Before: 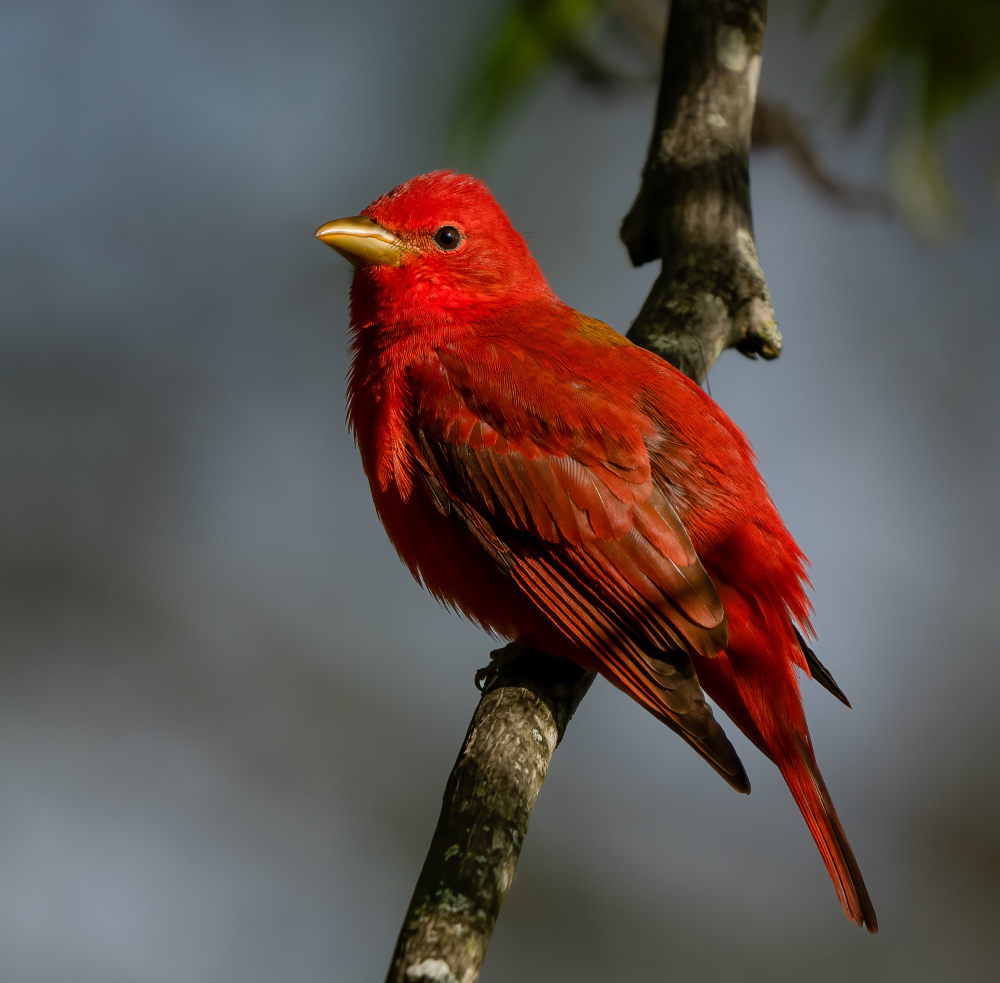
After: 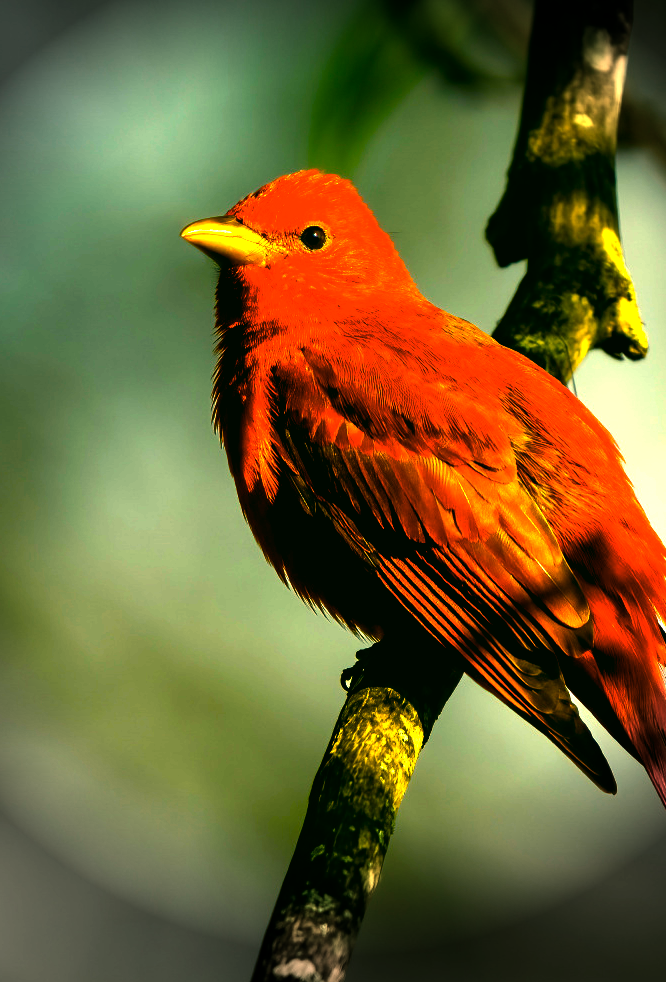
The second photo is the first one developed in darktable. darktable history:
crop and rotate: left 13.409%, right 19.924%
contrast brightness saturation: saturation -0.1
vignetting: fall-off start 76.42%, fall-off radius 27.36%, brightness -0.872, center (0.037, -0.09), width/height ratio 0.971
exposure: black level correction 0, exposure 1.3 EV, compensate highlight preservation false
color balance rgb: linear chroma grading › global chroma 9%, perceptual saturation grading › global saturation 36%, perceptual saturation grading › shadows 35%, perceptual brilliance grading › global brilliance 15%, perceptual brilliance grading › shadows -35%, global vibrance 15%
color balance: mode lift, gamma, gain (sRGB), lift [1.014, 0.966, 0.918, 0.87], gamma [0.86, 0.734, 0.918, 0.976], gain [1.063, 1.13, 1.063, 0.86]
color correction: highlights a* -0.482, highlights b* 9.48, shadows a* -9.48, shadows b* 0.803
